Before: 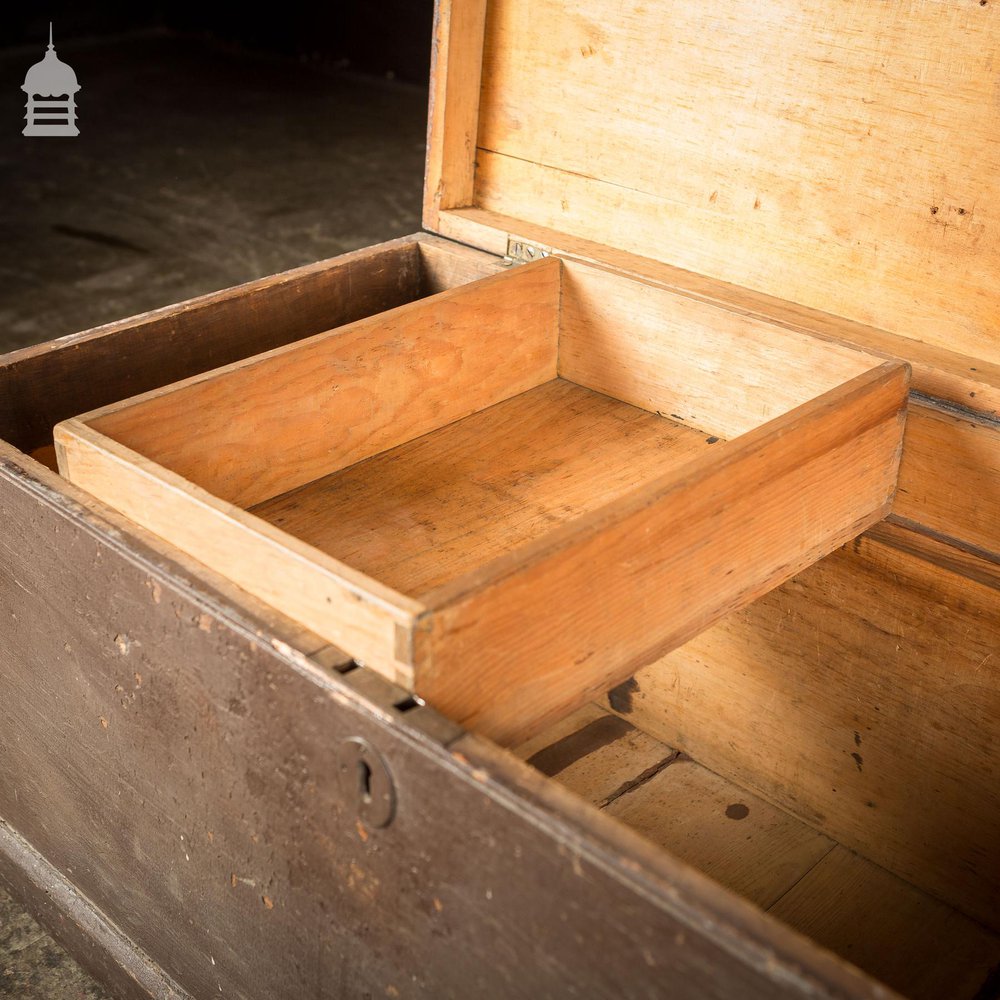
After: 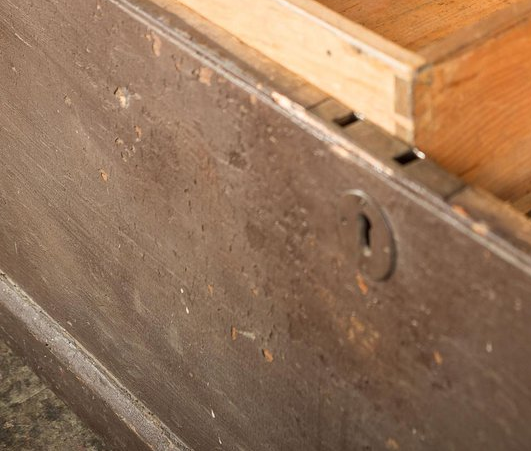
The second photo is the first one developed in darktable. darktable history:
crop and rotate: top 54.706%, right 46.81%, bottom 0.145%
